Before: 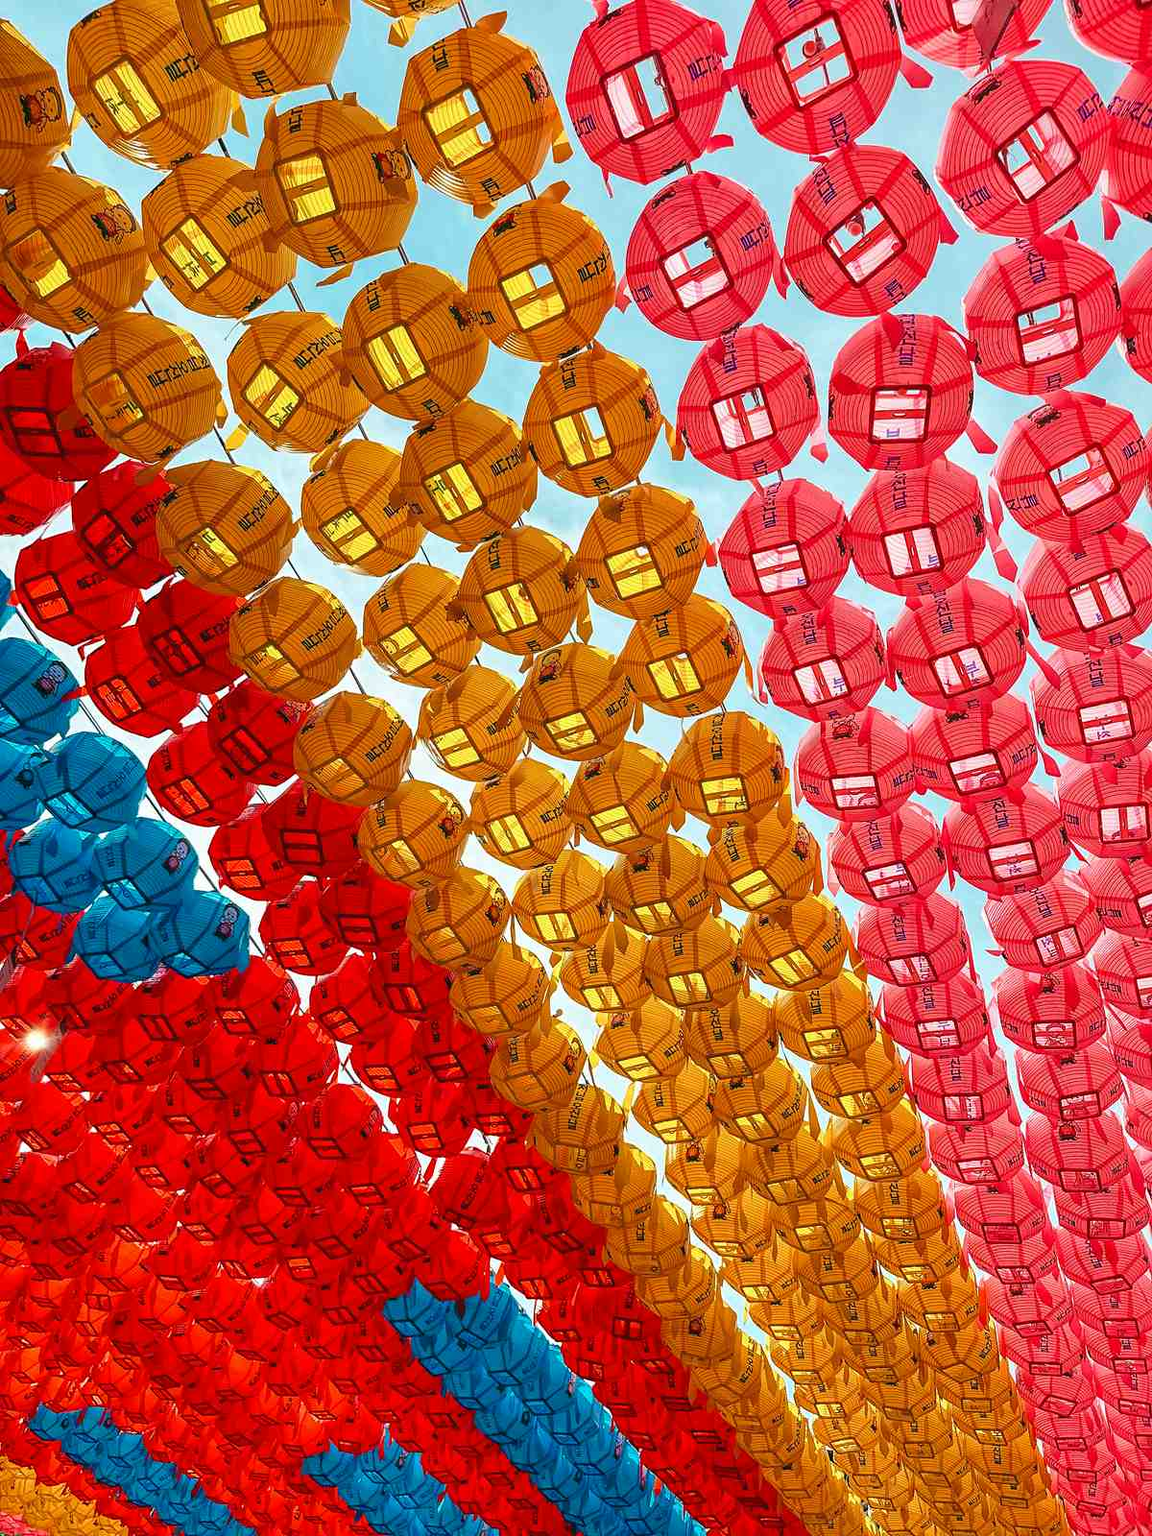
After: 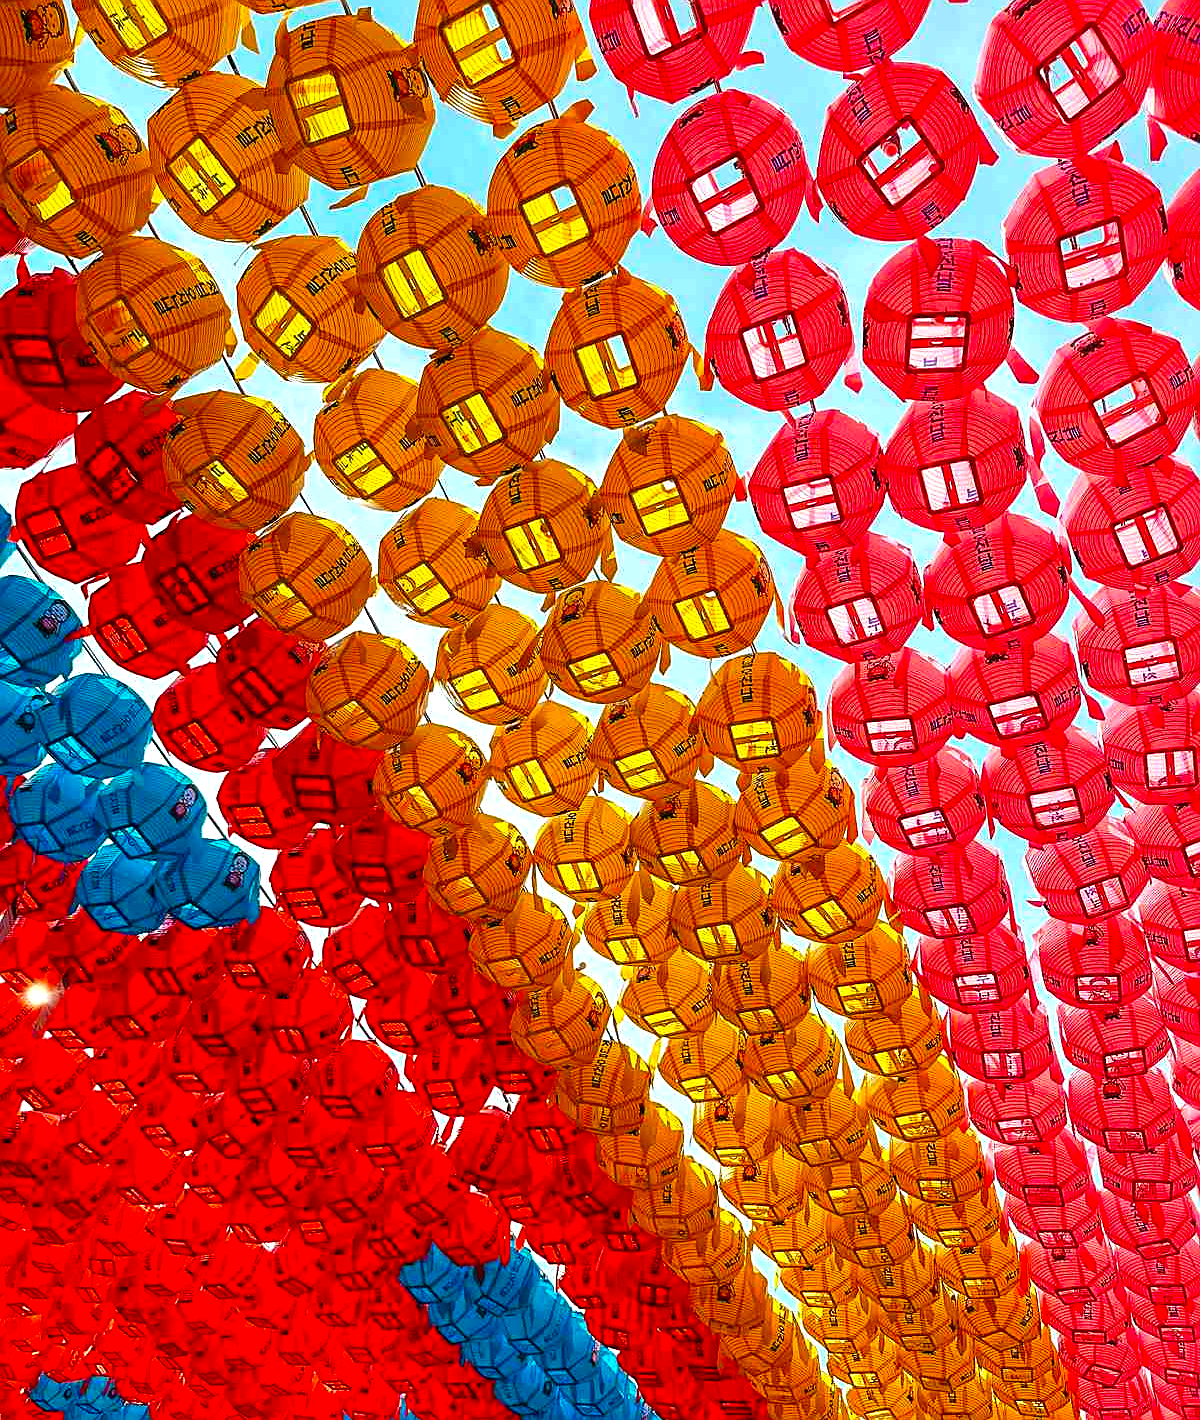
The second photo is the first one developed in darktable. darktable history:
sharpen: on, module defaults
crop and rotate: top 5.609%, bottom 5.609%
color balance: lift [1, 1.001, 0.999, 1.001], gamma [1, 1.004, 1.007, 0.993], gain [1, 0.991, 0.987, 1.013], contrast 10%, output saturation 120%
